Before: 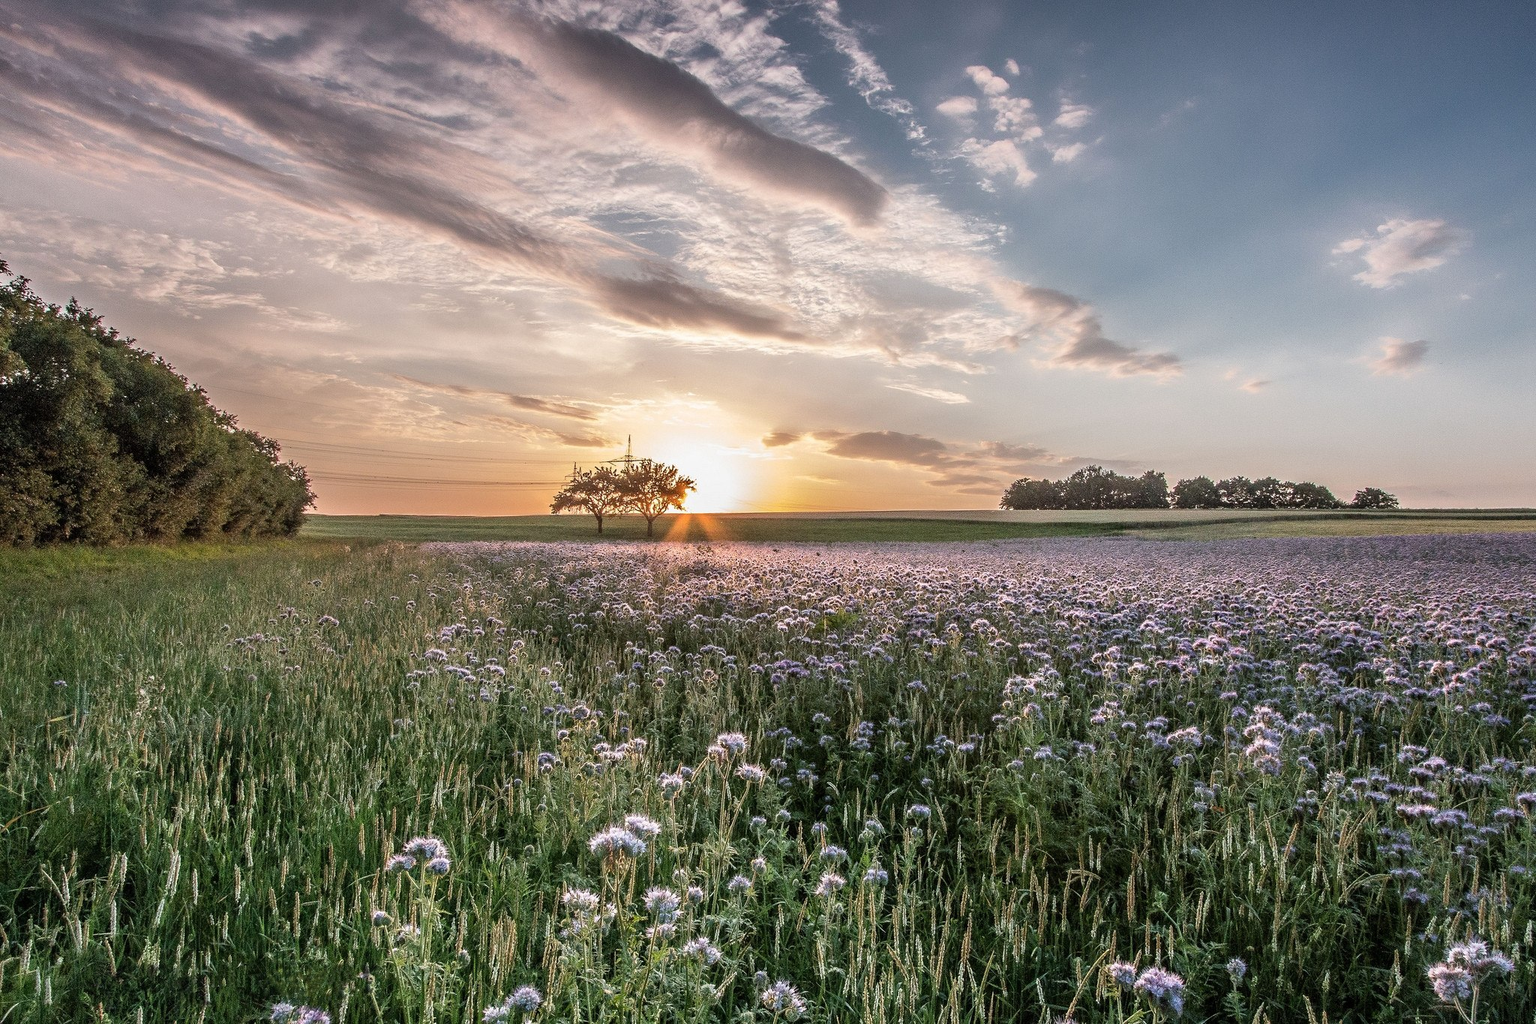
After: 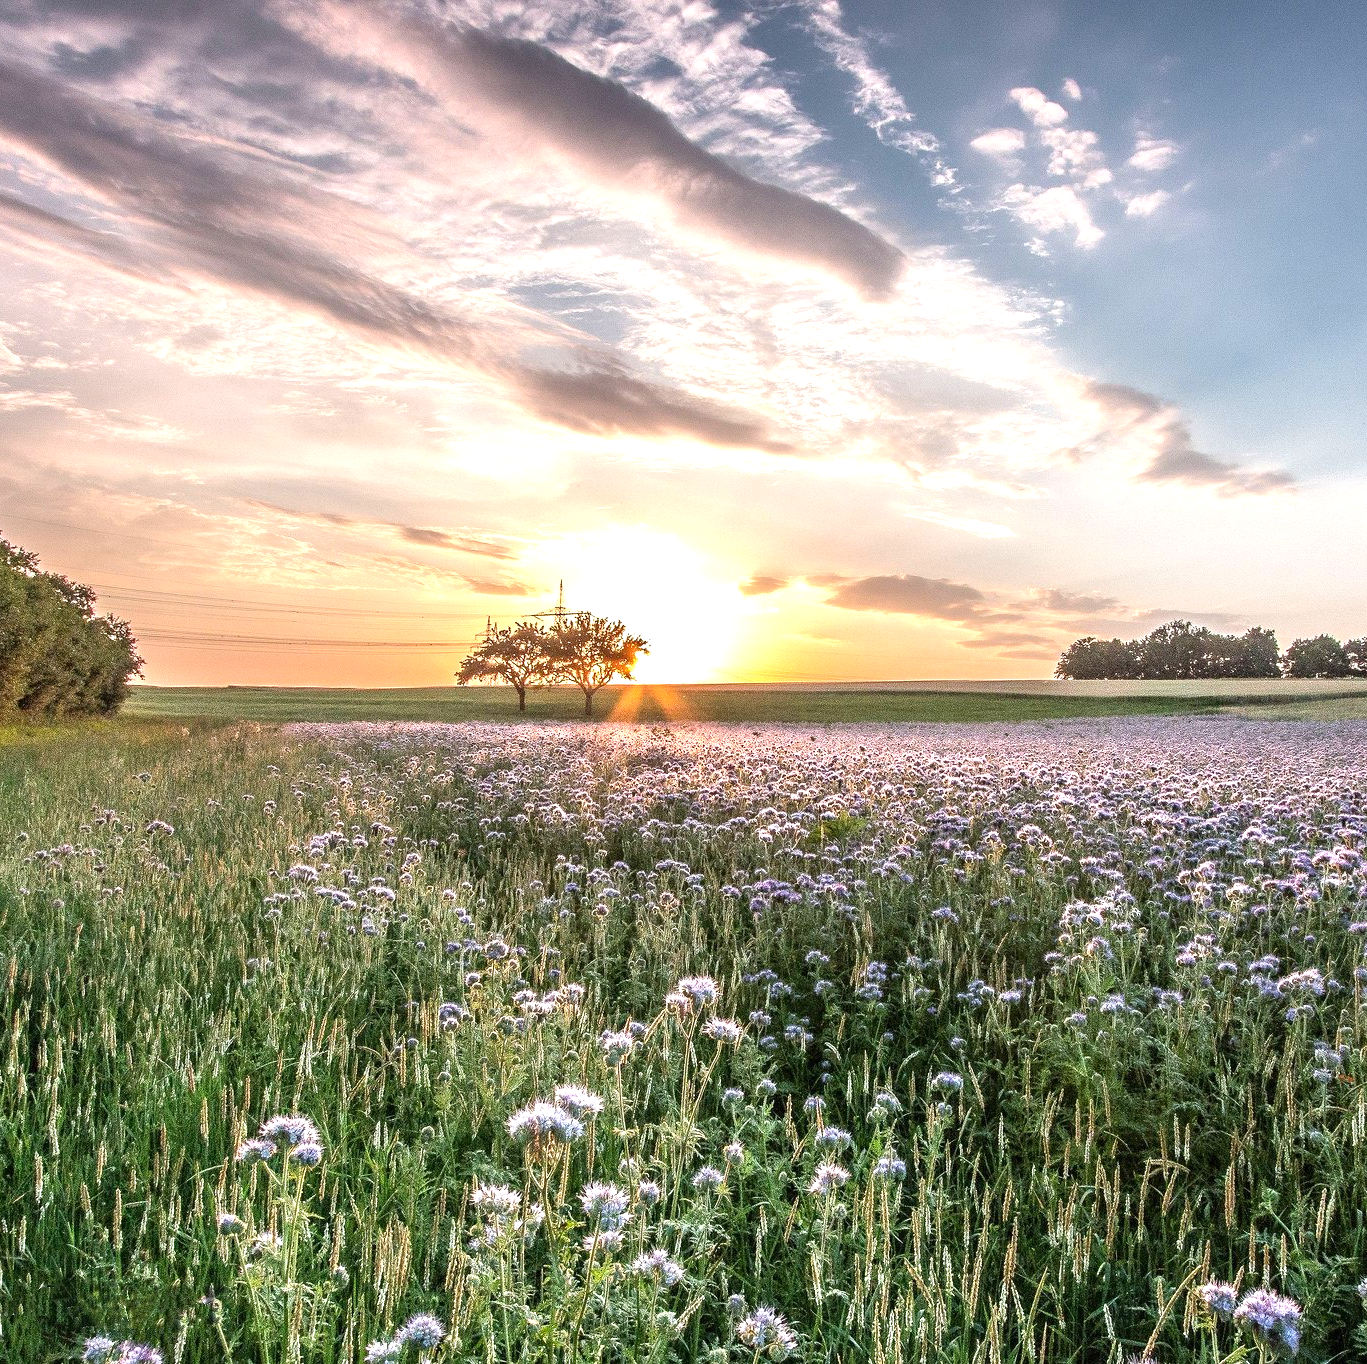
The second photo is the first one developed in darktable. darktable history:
color correction: highlights b* 0.022, saturation 1.12
exposure: exposure 0.768 EV, compensate exposure bias true, compensate highlight preservation false
crop and rotate: left 13.603%, right 19.624%
